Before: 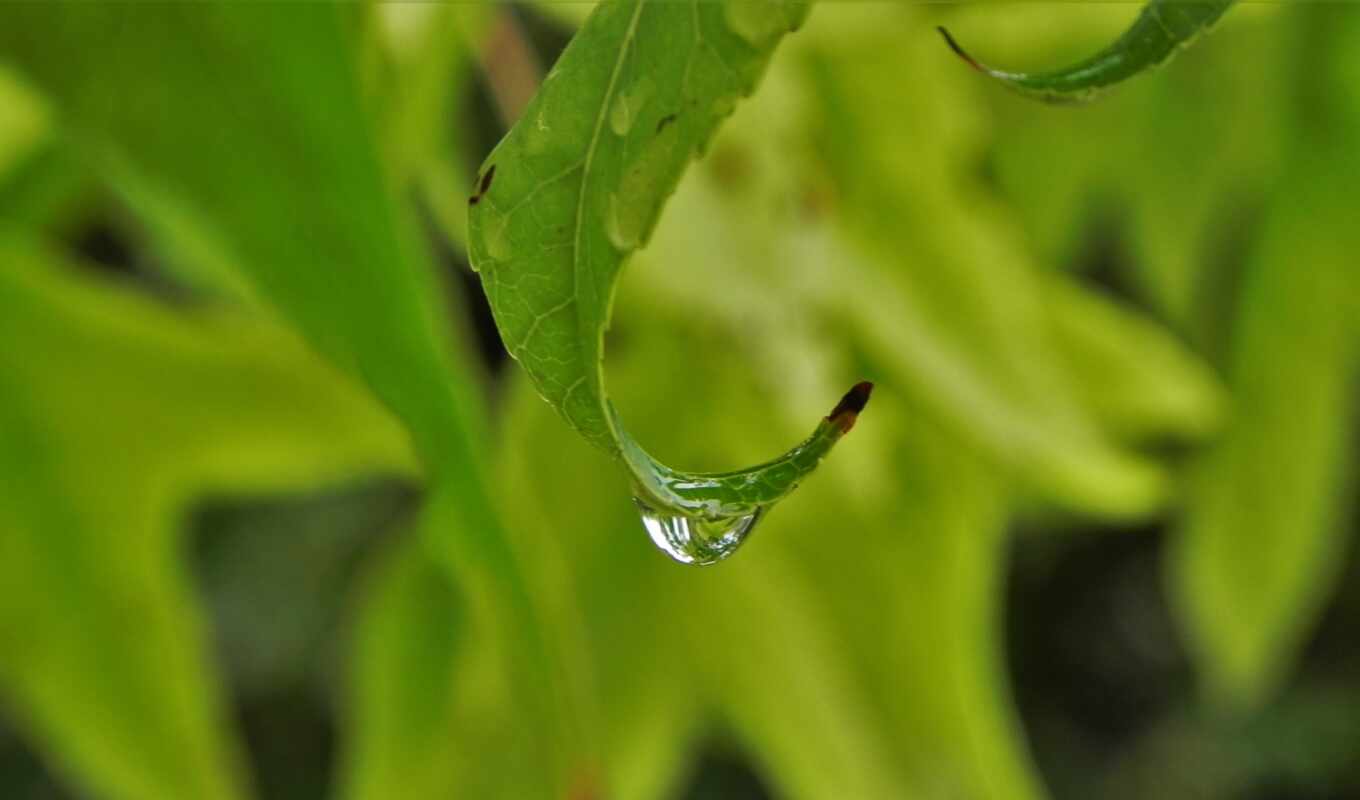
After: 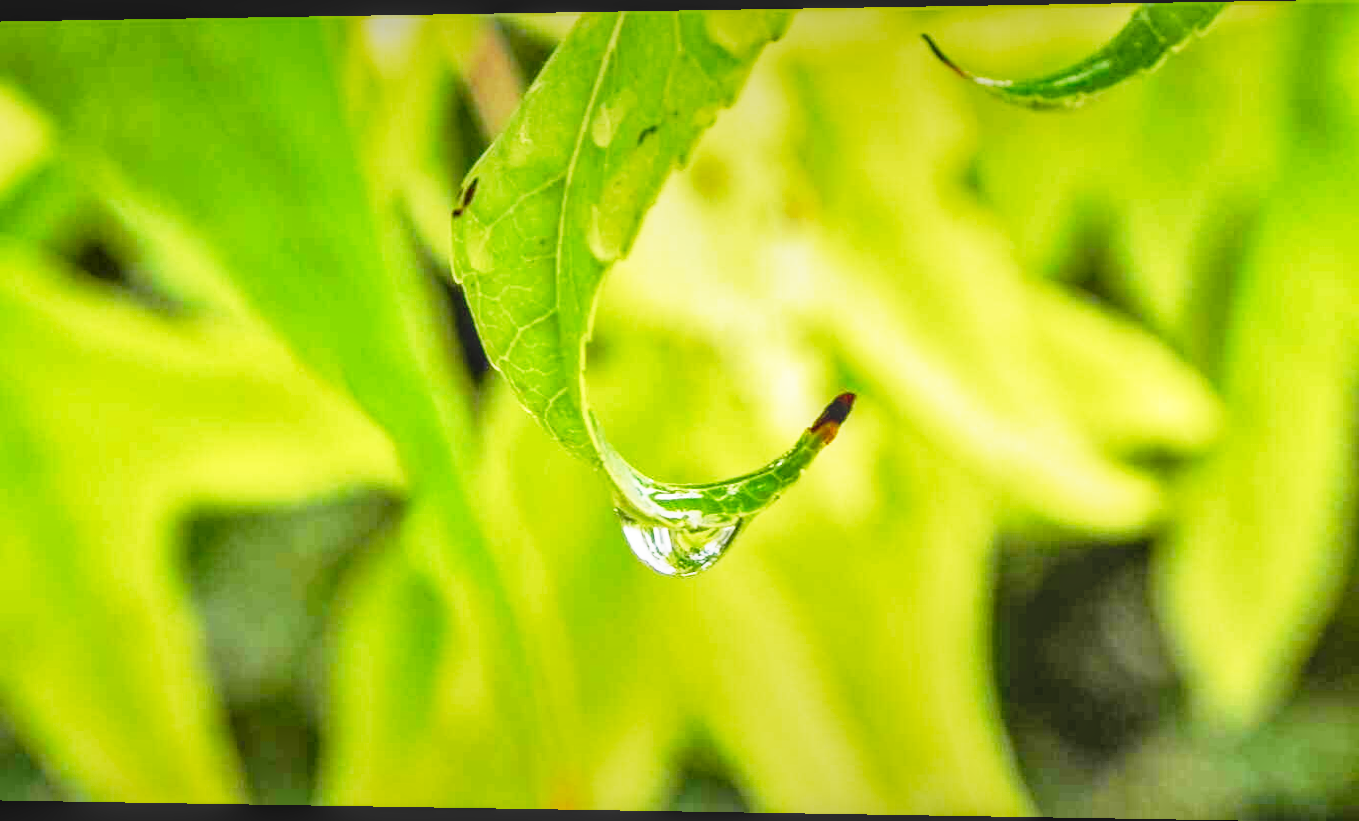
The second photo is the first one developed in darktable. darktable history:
exposure: exposure 0.943 EV, compensate highlight preservation false
local contrast: highlights 0%, shadows 0%, detail 133%
rotate and perspective: lens shift (horizontal) -0.055, automatic cropping off
base curve: curves: ch0 [(0, 0) (0.012, 0.01) (0.073, 0.168) (0.31, 0.711) (0.645, 0.957) (1, 1)], preserve colors none
